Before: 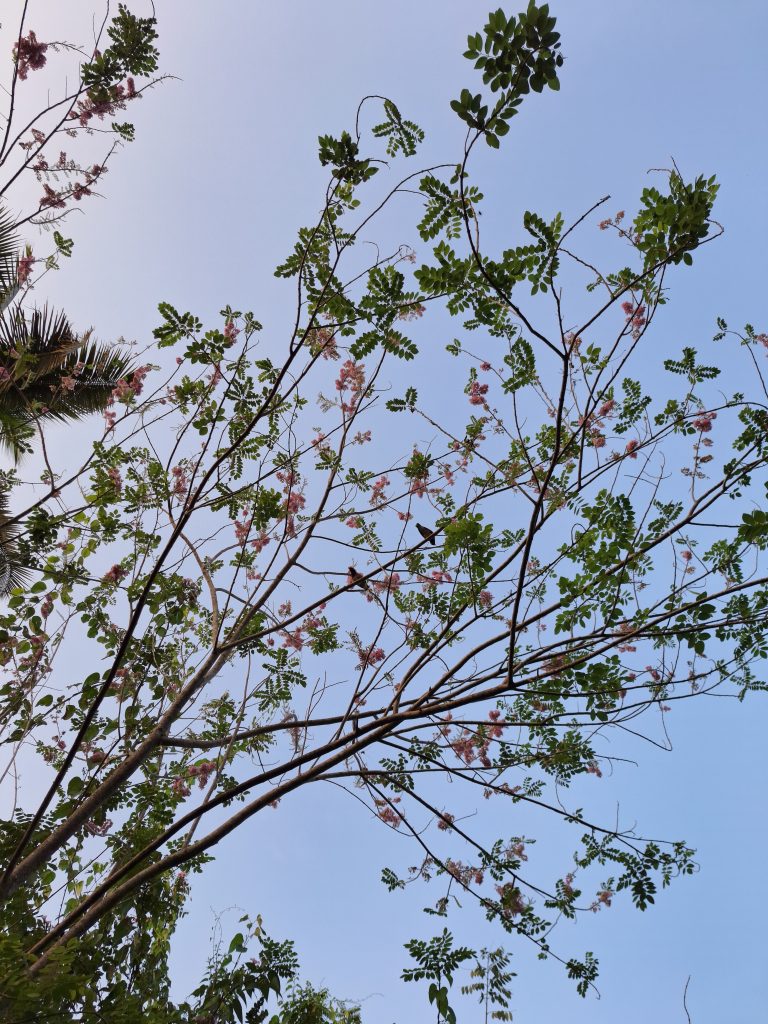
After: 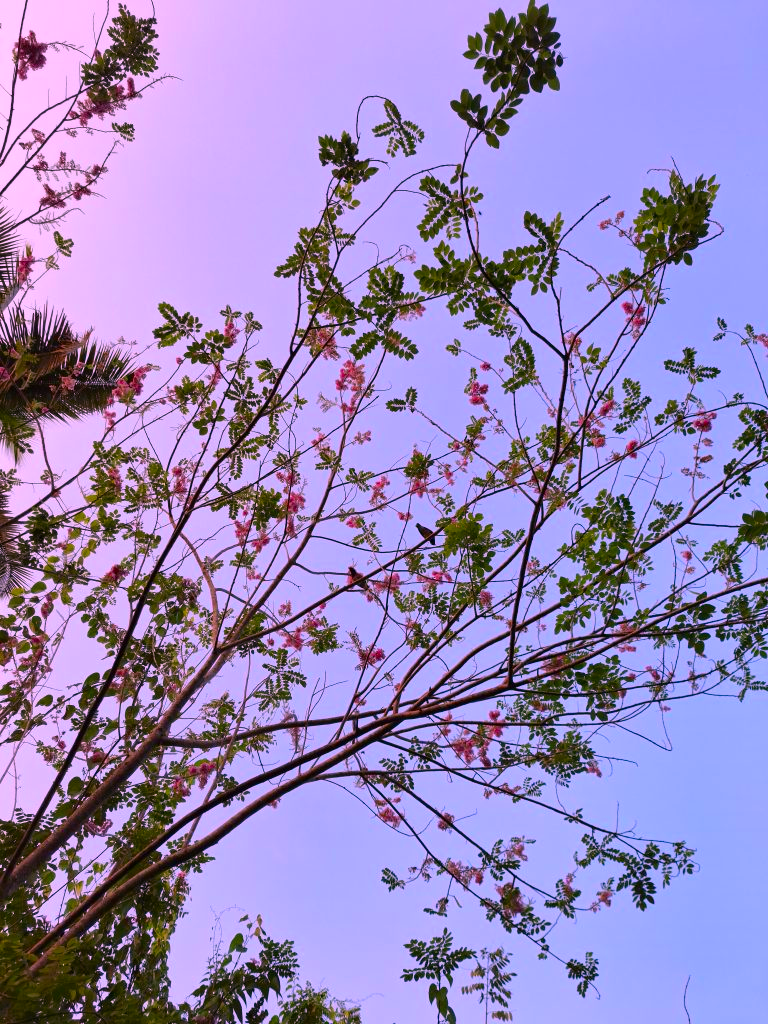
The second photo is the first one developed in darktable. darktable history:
color correction: highlights a* 18.95, highlights b* -12.2, saturation 1.67
